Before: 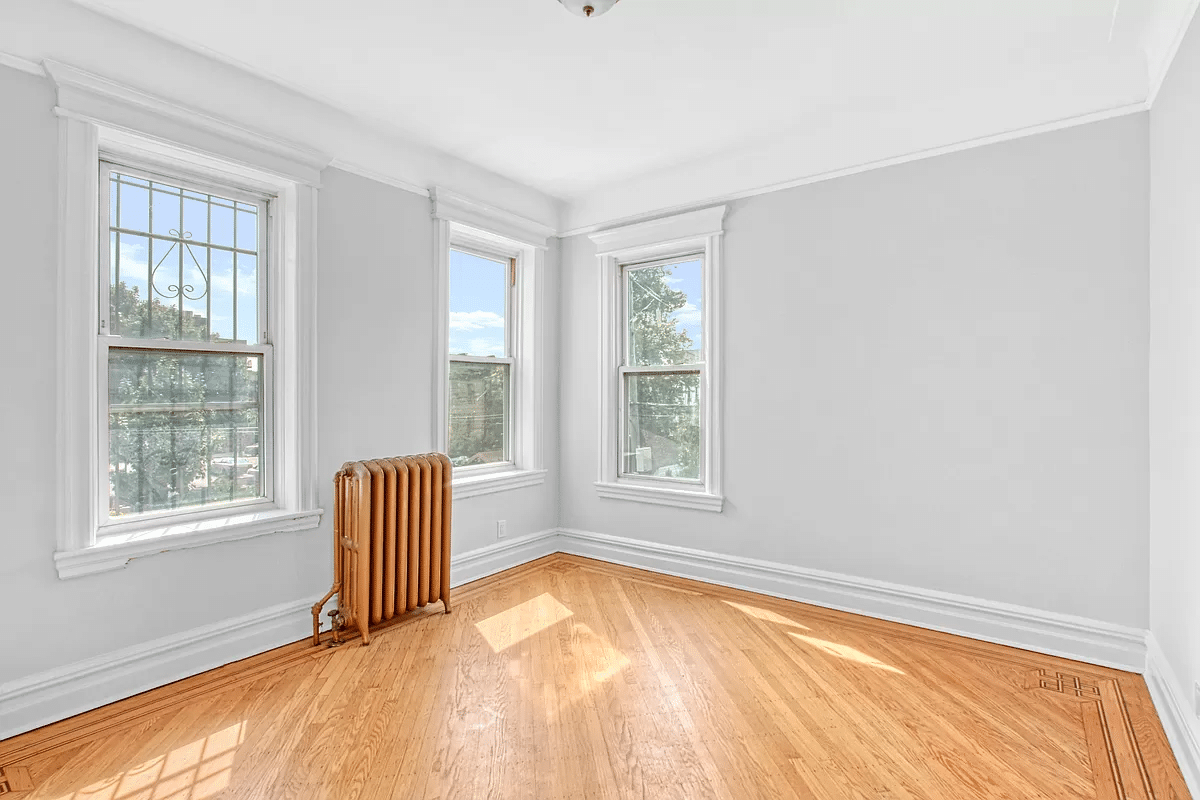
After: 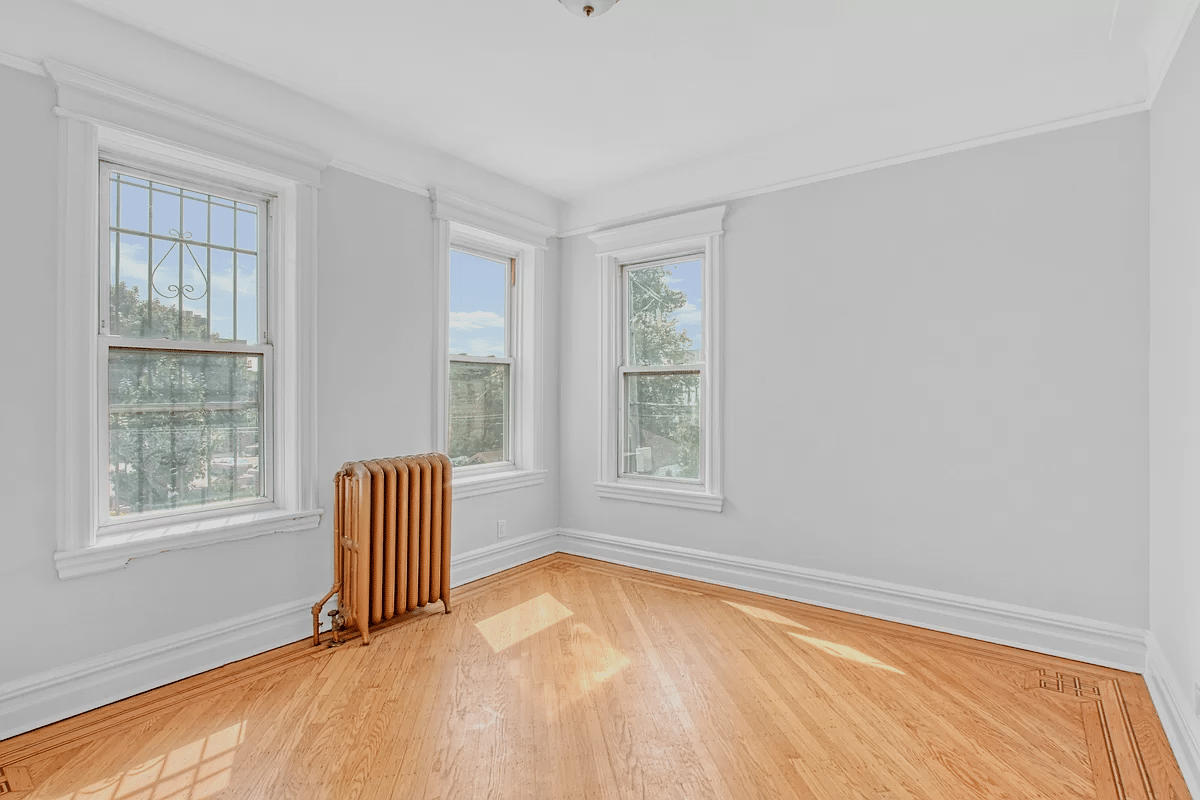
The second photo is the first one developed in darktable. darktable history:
filmic rgb: middle gray luminance 18.39%, black relative exposure -8.95 EV, white relative exposure 3.69 EV, target black luminance 0%, hardness 4.84, latitude 67.43%, contrast 0.959, highlights saturation mix 21.15%, shadows ↔ highlights balance 20.9%
